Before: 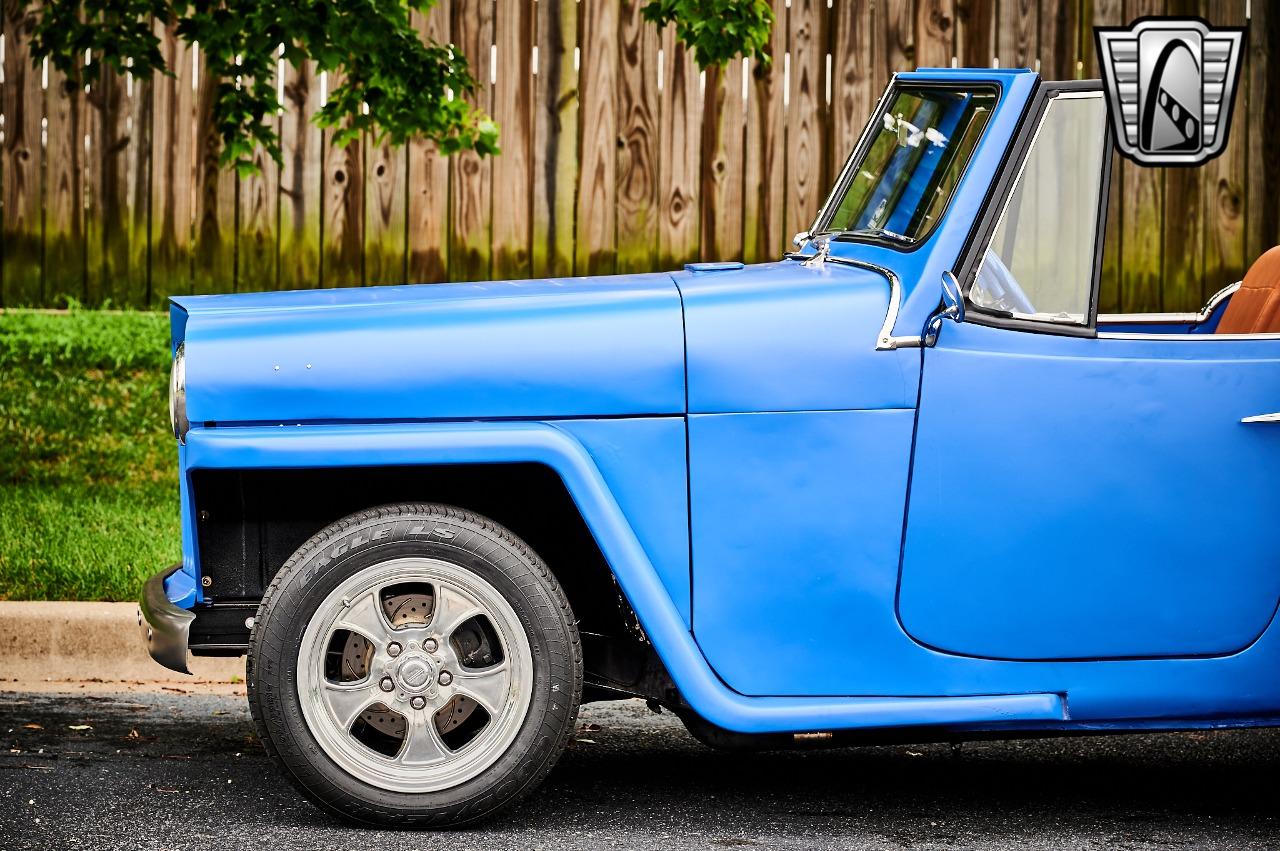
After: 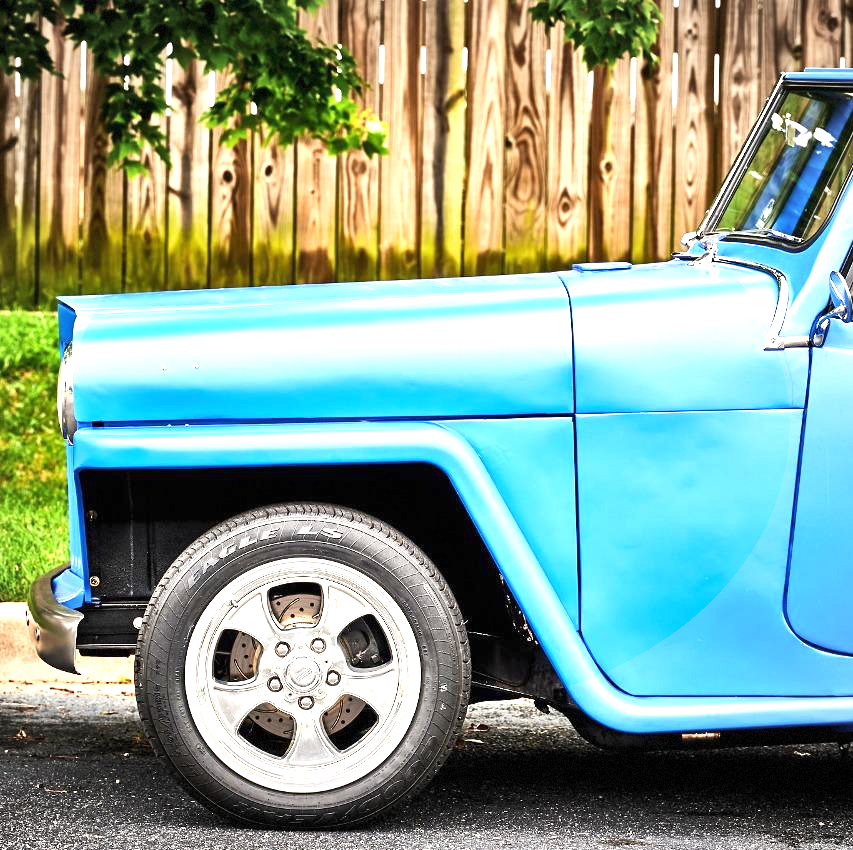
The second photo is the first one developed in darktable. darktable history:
vignetting: fall-off start 85%, fall-off radius 80%, brightness -0.182, saturation -0.3, width/height ratio 1.219, dithering 8-bit output, unbound false
crop and rotate: left 8.786%, right 24.548%
exposure: black level correction 0, exposure 1.2 EV, compensate exposure bias true, compensate highlight preservation false
